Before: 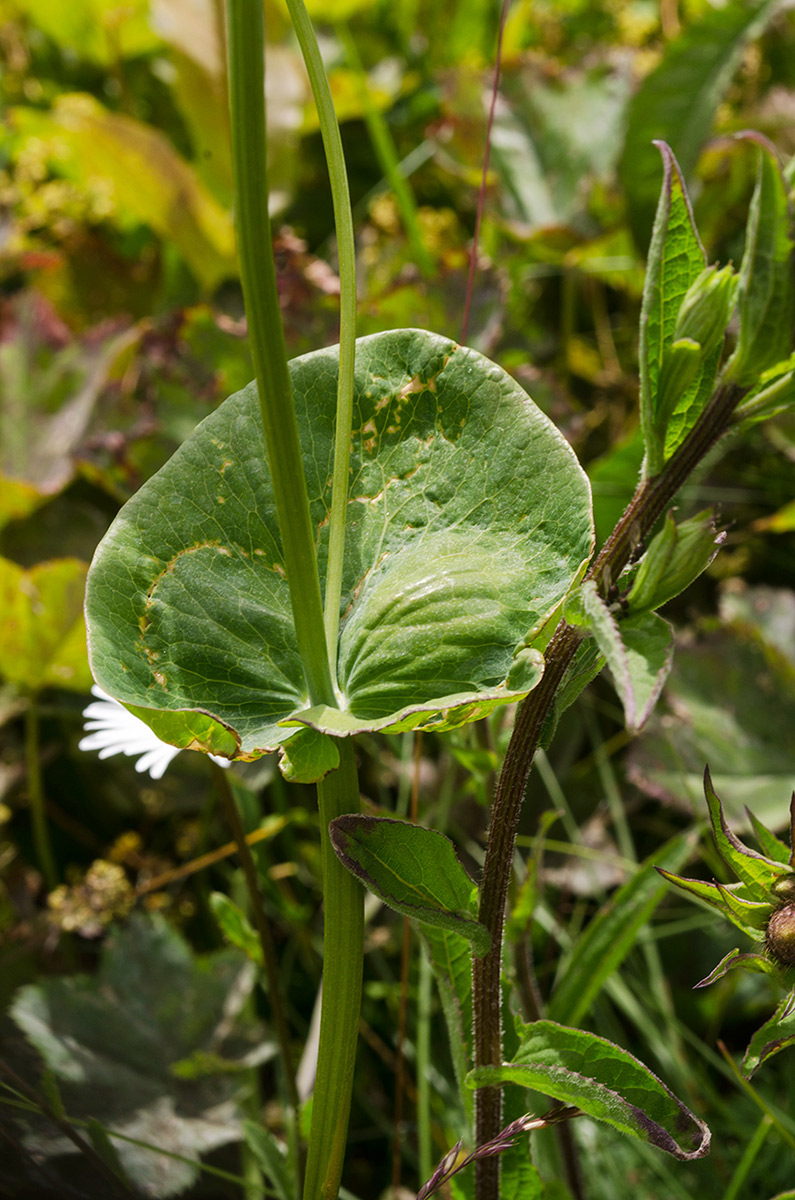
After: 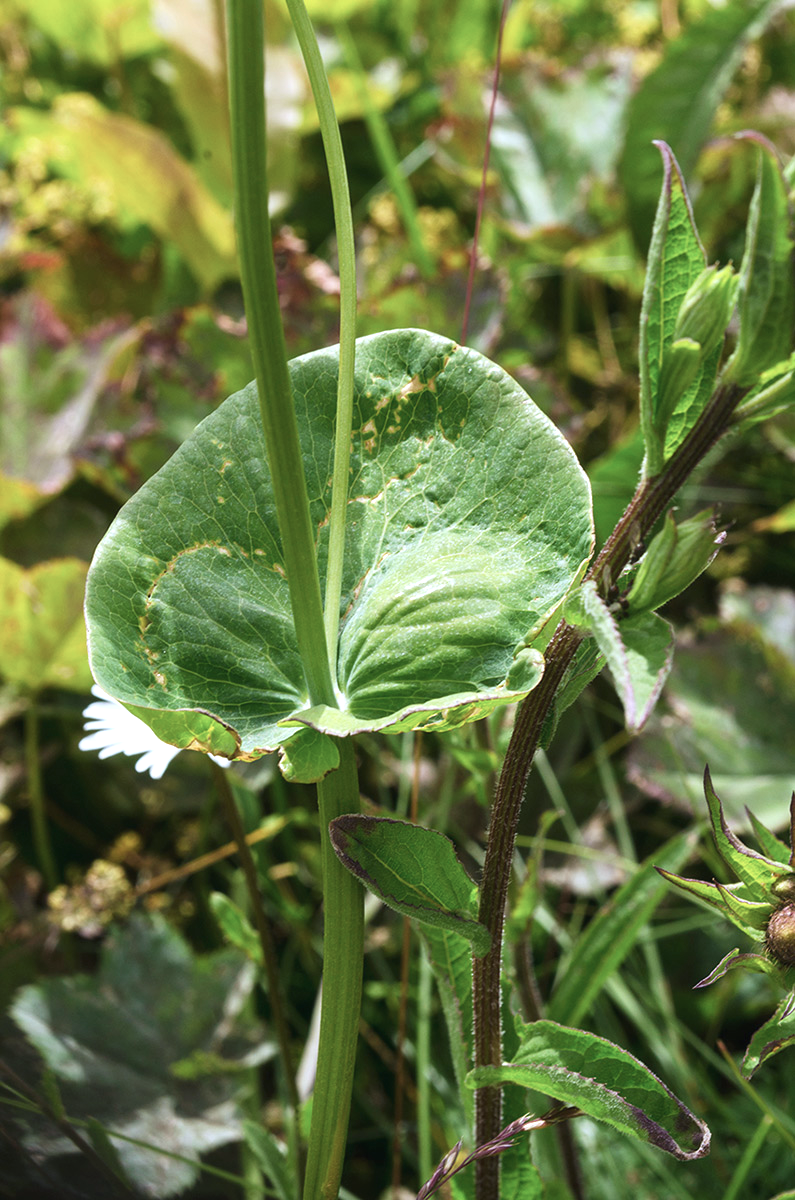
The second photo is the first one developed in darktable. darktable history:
color calibration: x 0.369, y 0.382, temperature 4318.27 K, gamut compression 2.97
exposure: black level correction -0.002, exposure 0.545 EV, compensate highlight preservation false
